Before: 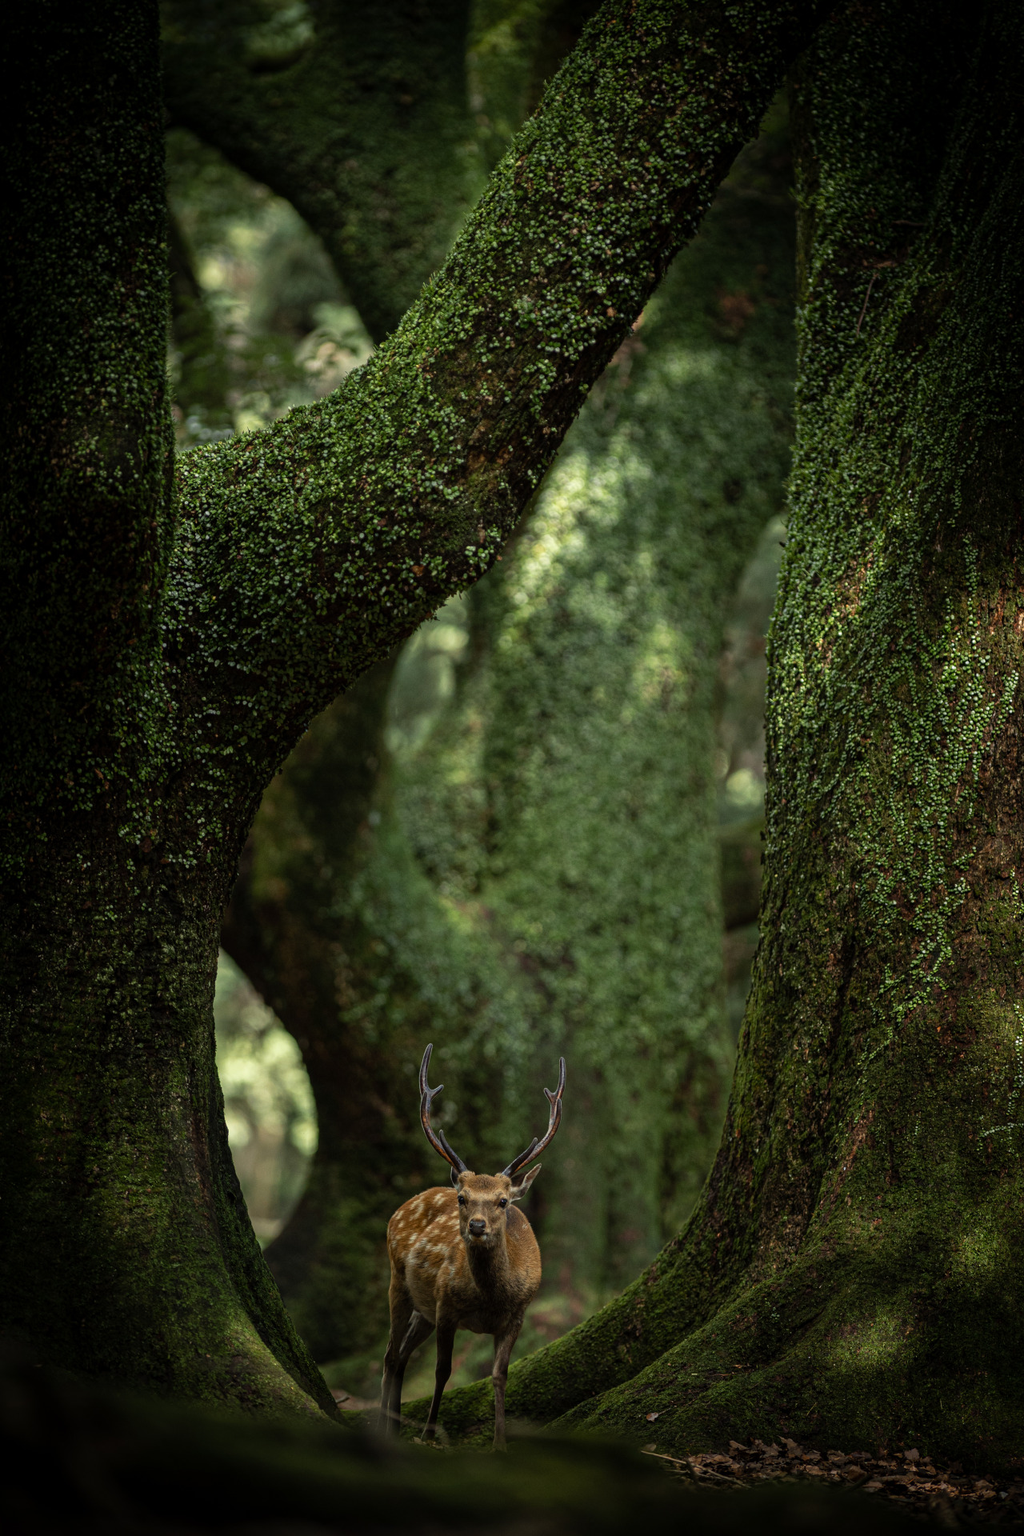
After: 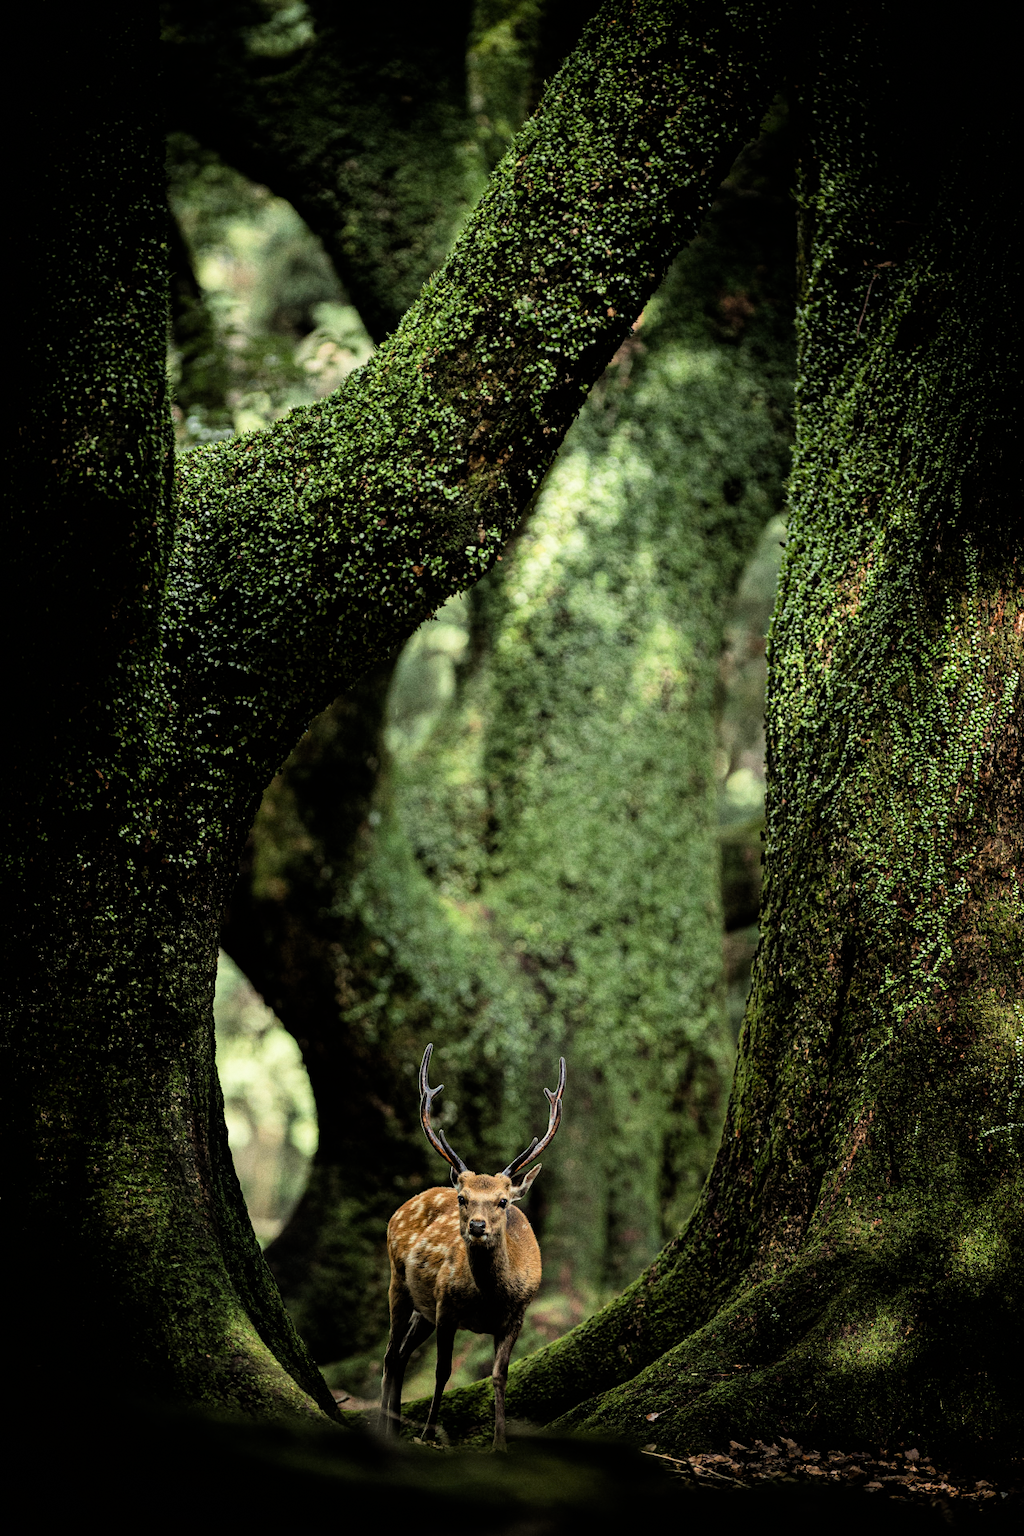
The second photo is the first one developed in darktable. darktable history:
filmic rgb: black relative exposure -5 EV, hardness 2.88, contrast 1.3
grain: coarseness 0.09 ISO
exposure: black level correction 0, exposure 1.1 EV, compensate highlight preservation false
